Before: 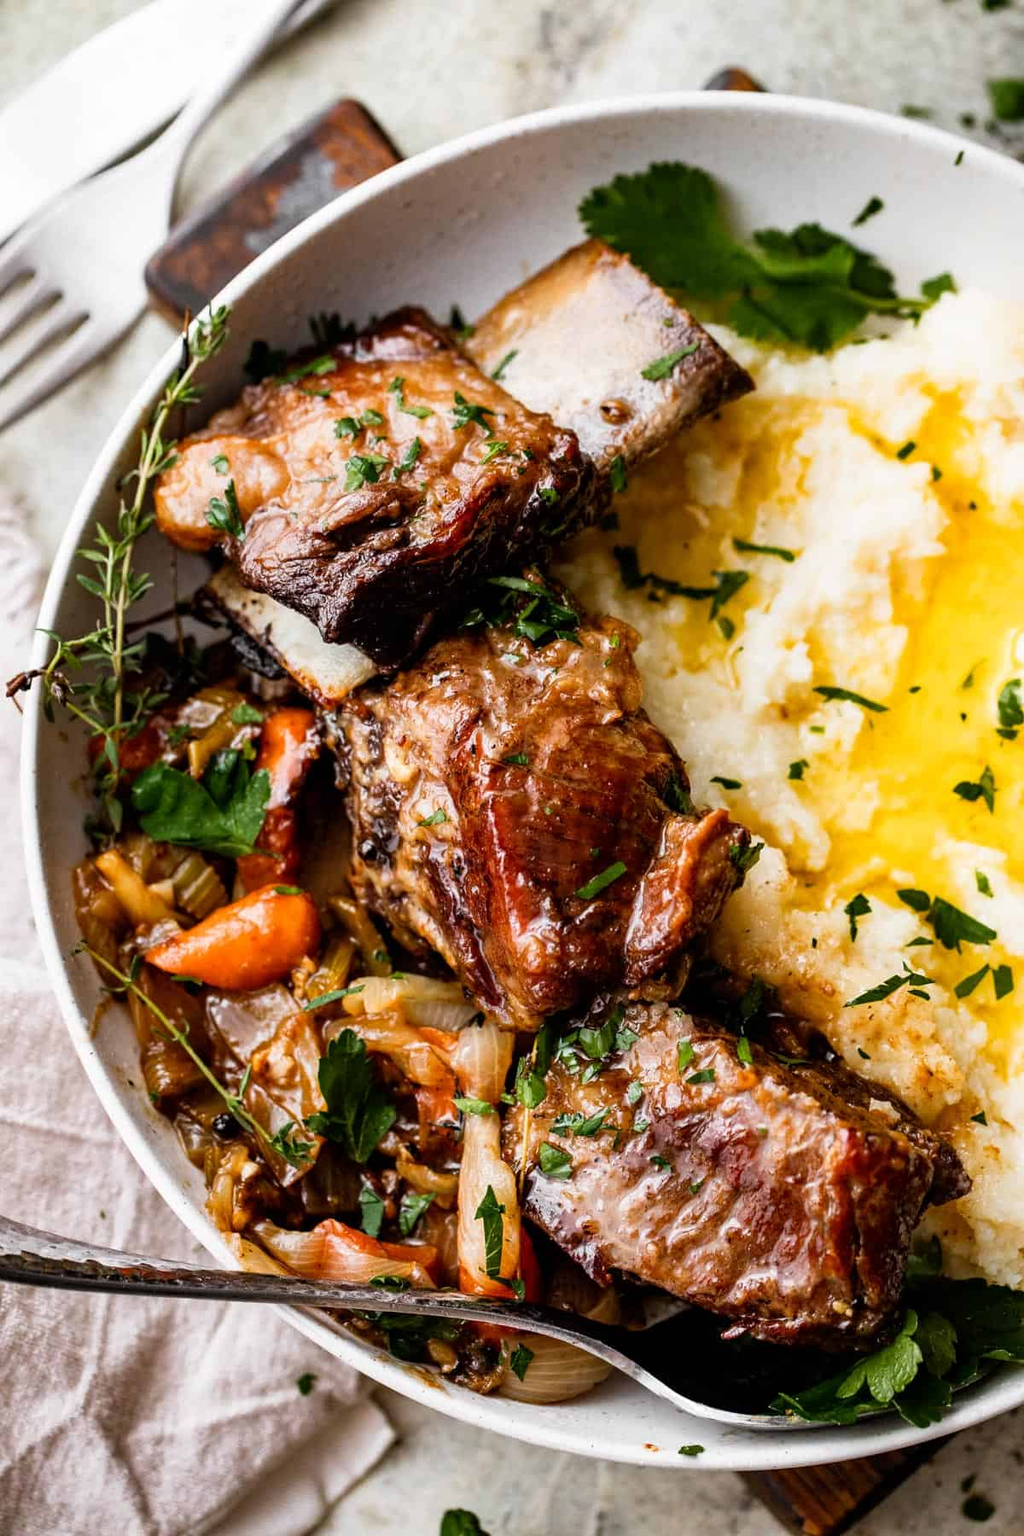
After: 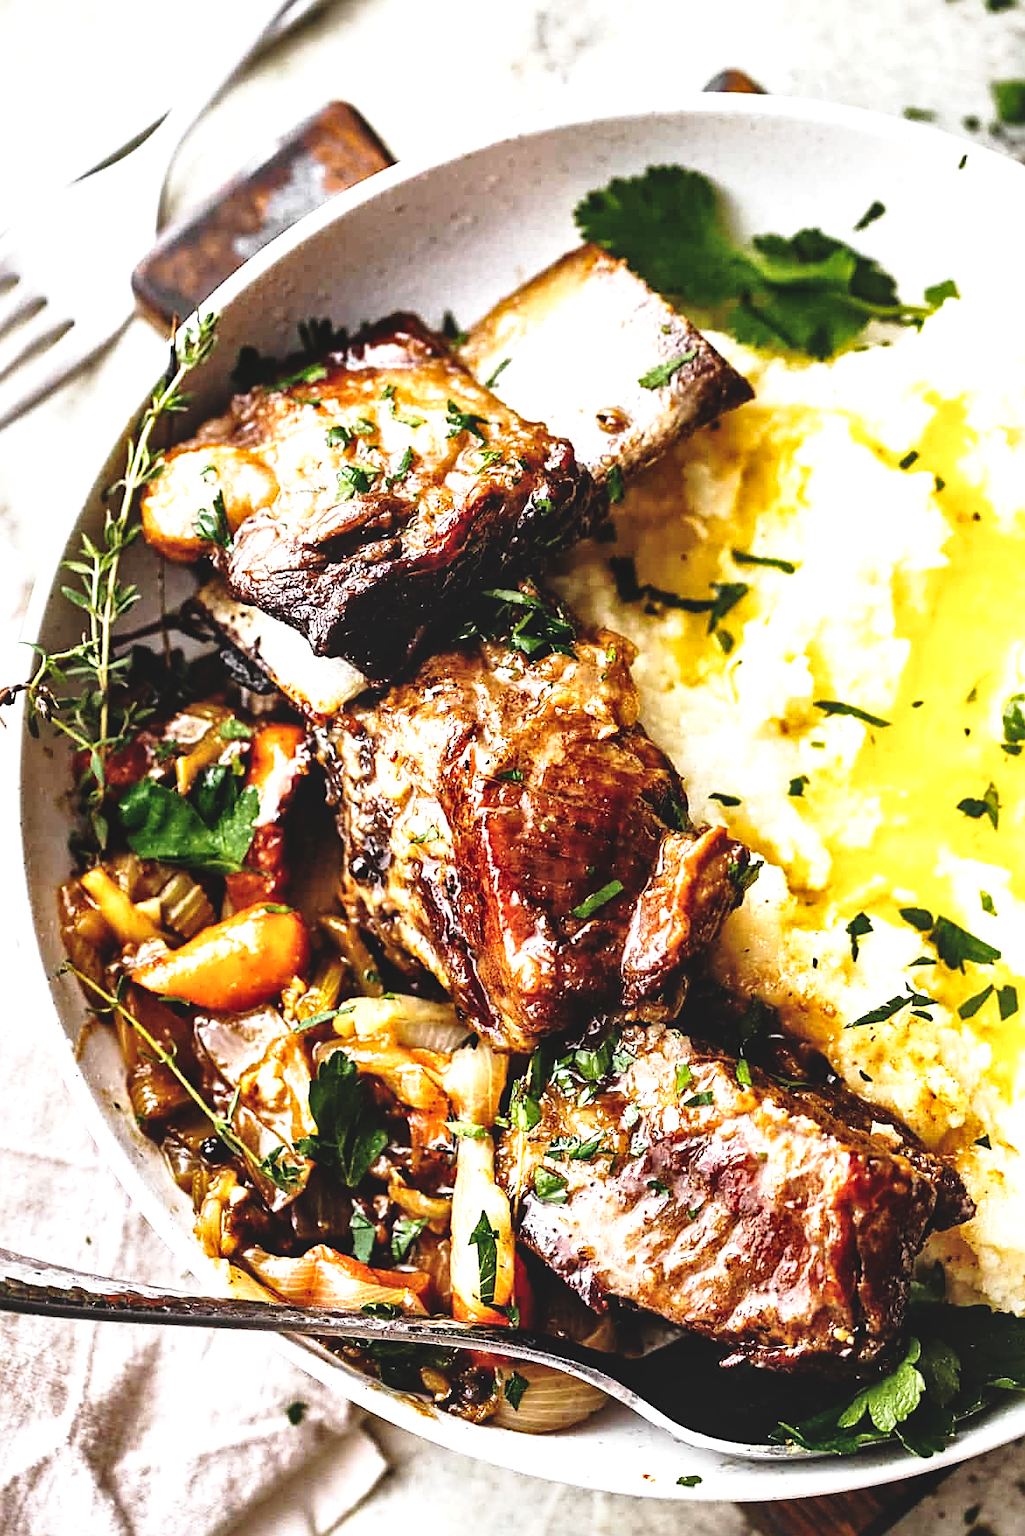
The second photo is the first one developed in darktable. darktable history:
exposure: black level correction -0.024, exposure -0.12 EV, compensate highlight preservation false
sharpen: radius 1.967
crop: left 1.634%, right 0.282%, bottom 2.031%
local contrast: mode bilateral grid, contrast 25, coarseness 47, detail 152%, midtone range 0.2
color balance rgb: power › hue 309.53°, perceptual saturation grading › global saturation 3.468%, perceptual brilliance grading › global brilliance 21.602%, perceptual brilliance grading › shadows -34.466%, global vibrance 10.022%
base curve: curves: ch0 [(0, 0) (0.028, 0.03) (0.121, 0.232) (0.46, 0.748) (0.859, 0.968) (1, 1)], preserve colors none
